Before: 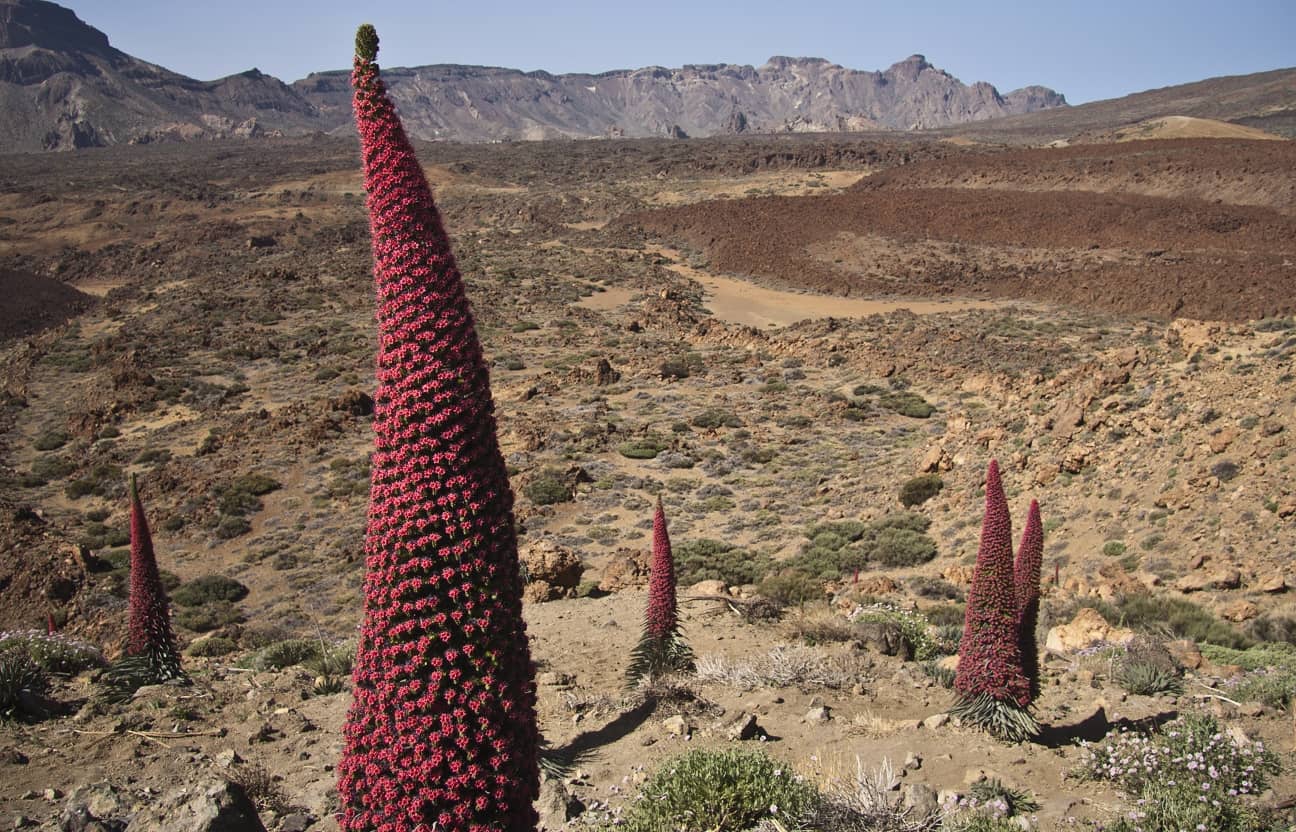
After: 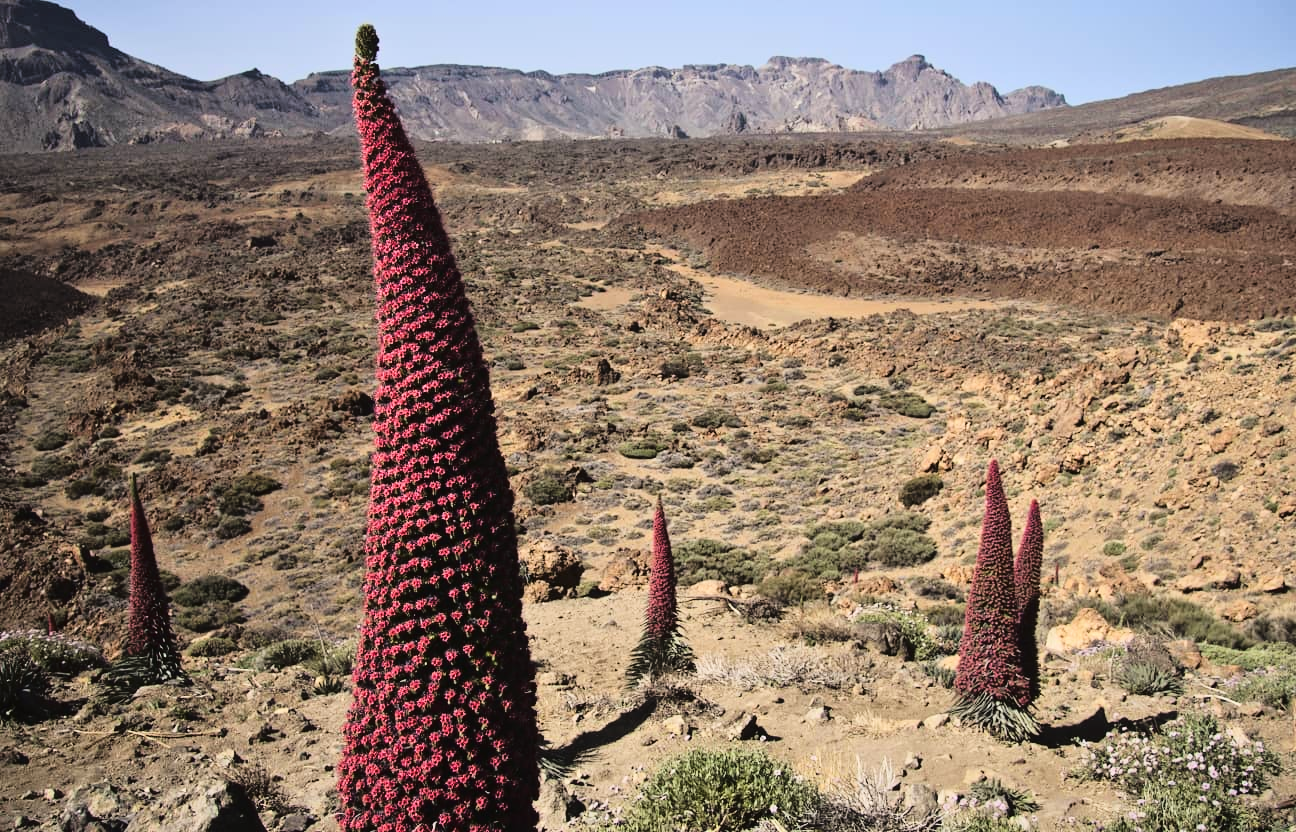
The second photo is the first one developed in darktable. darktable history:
tone curve: curves: ch0 [(0, 0.014) (0.17, 0.099) (0.392, 0.438) (0.725, 0.828) (0.872, 0.918) (1, 0.981)]; ch1 [(0, 0) (0.402, 0.36) (0.488, 0.466) (0.5, 0.499) (0.515, 0.515) (0.574, 0.595) (0.619, 0.65) (0.701, 0.725) (1, 1)]; ch2 [(0, 0) (0.432, 0.422) (0.486, 0.49) (0.503, 0.503) (0.523, 0.554) (0.562, 0.606) (0.644, 0.694) (0.717, 0.753) (1, 0.991)], color space Lab, linked channels, preserve colors none
